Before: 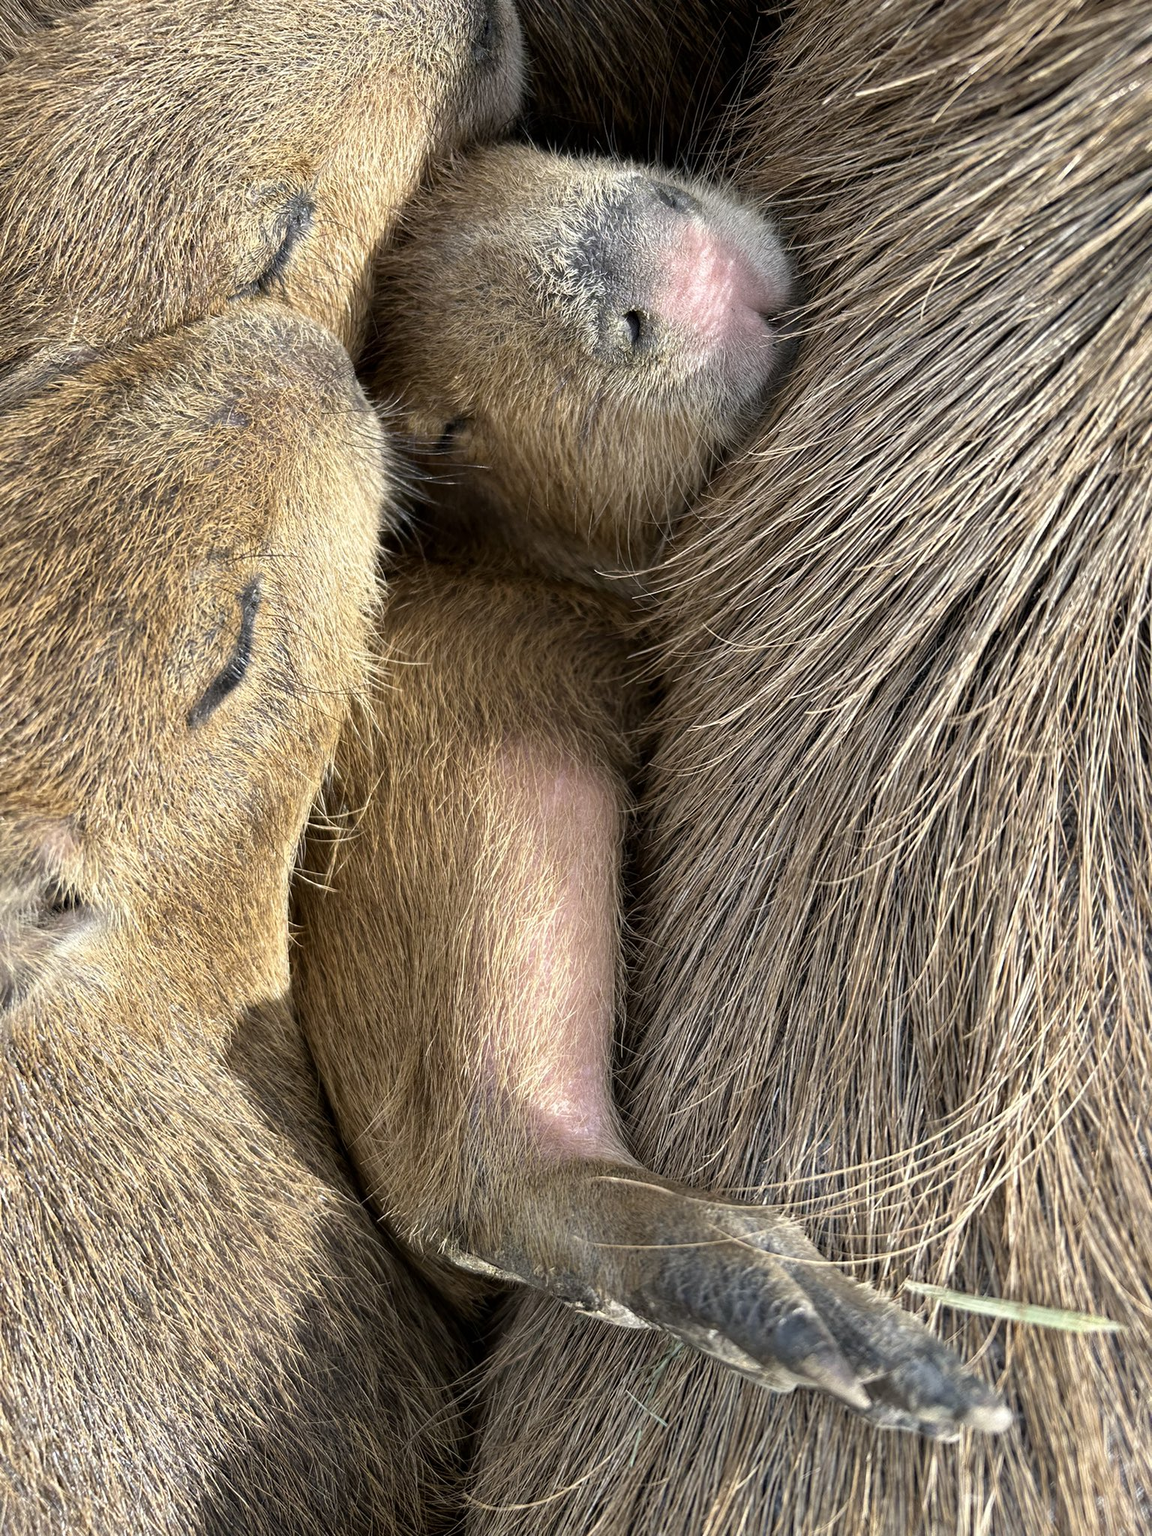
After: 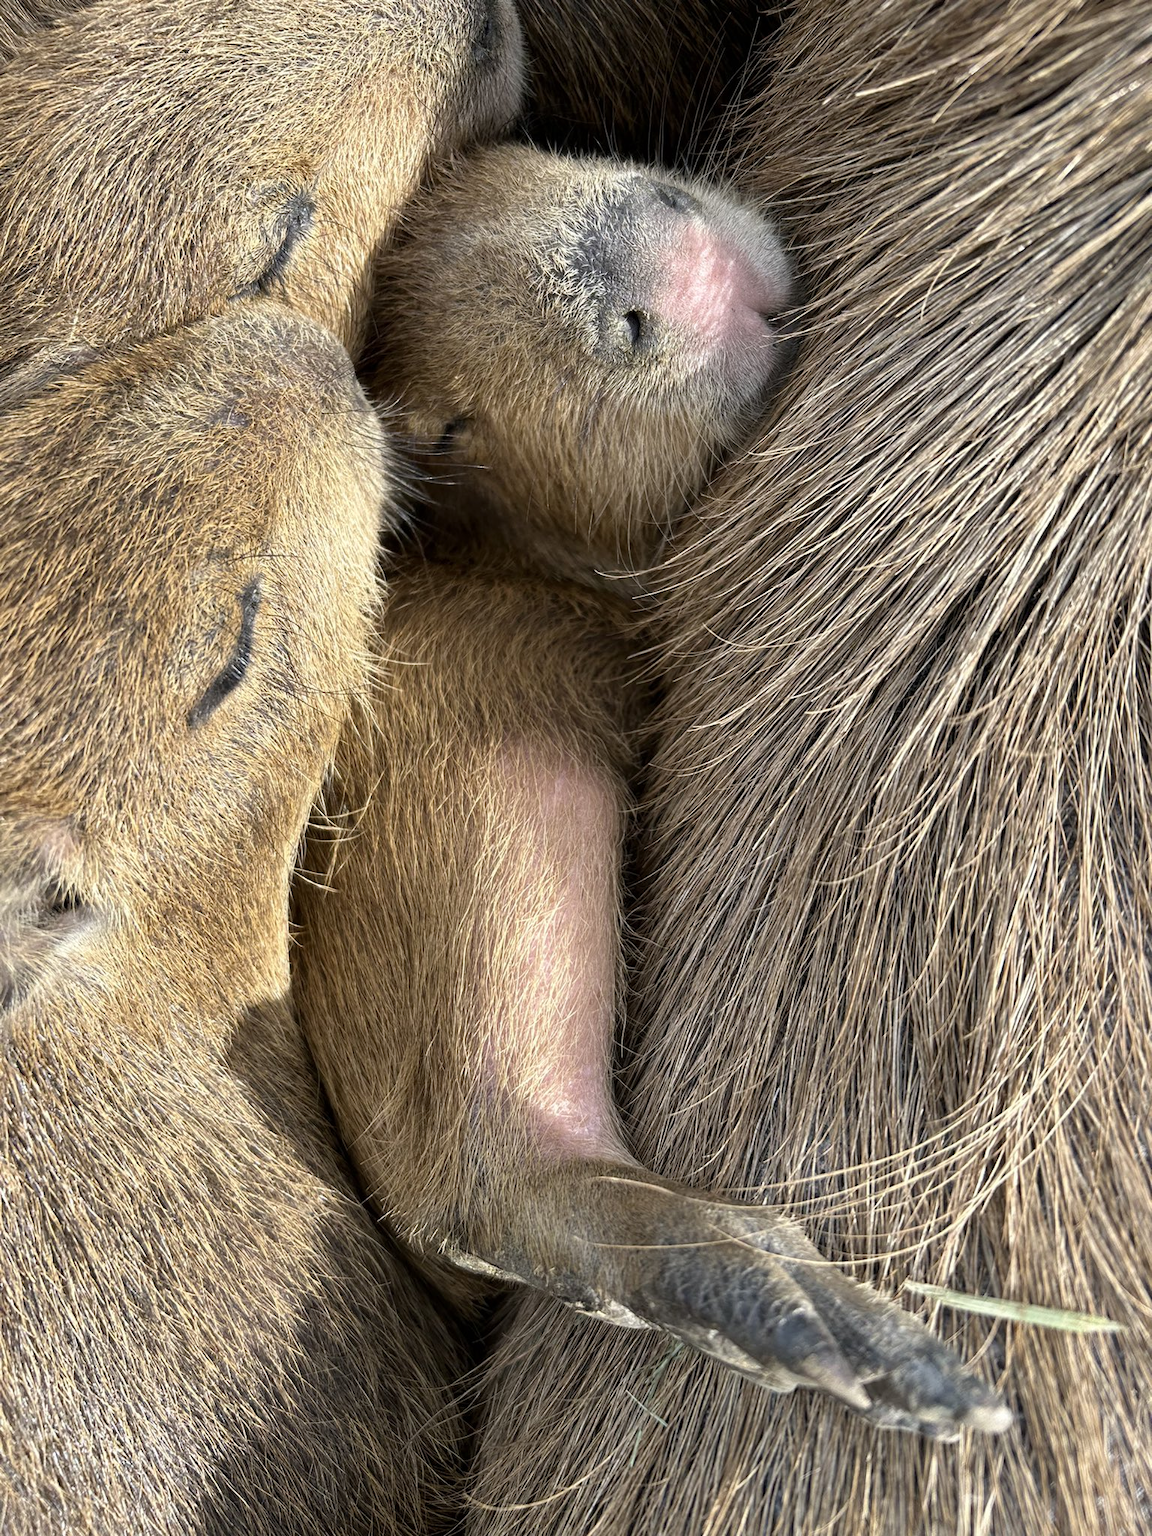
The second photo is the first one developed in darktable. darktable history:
tone equalizer: -7 EV 0.133 EV, luminance estimator HSV value / RGB max
